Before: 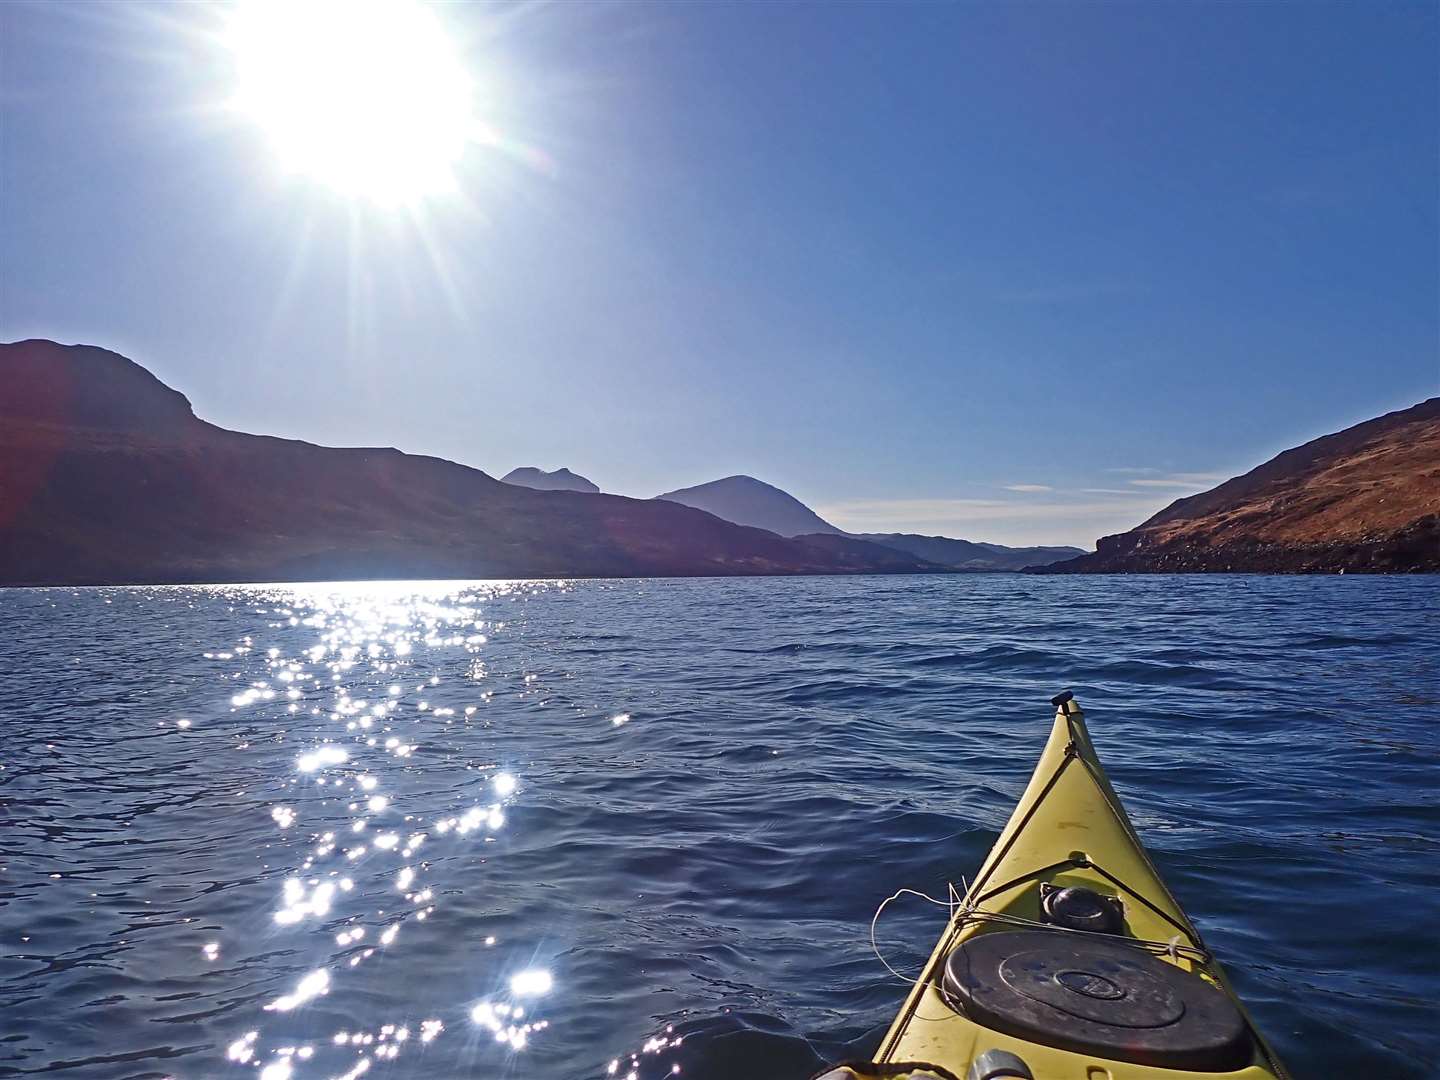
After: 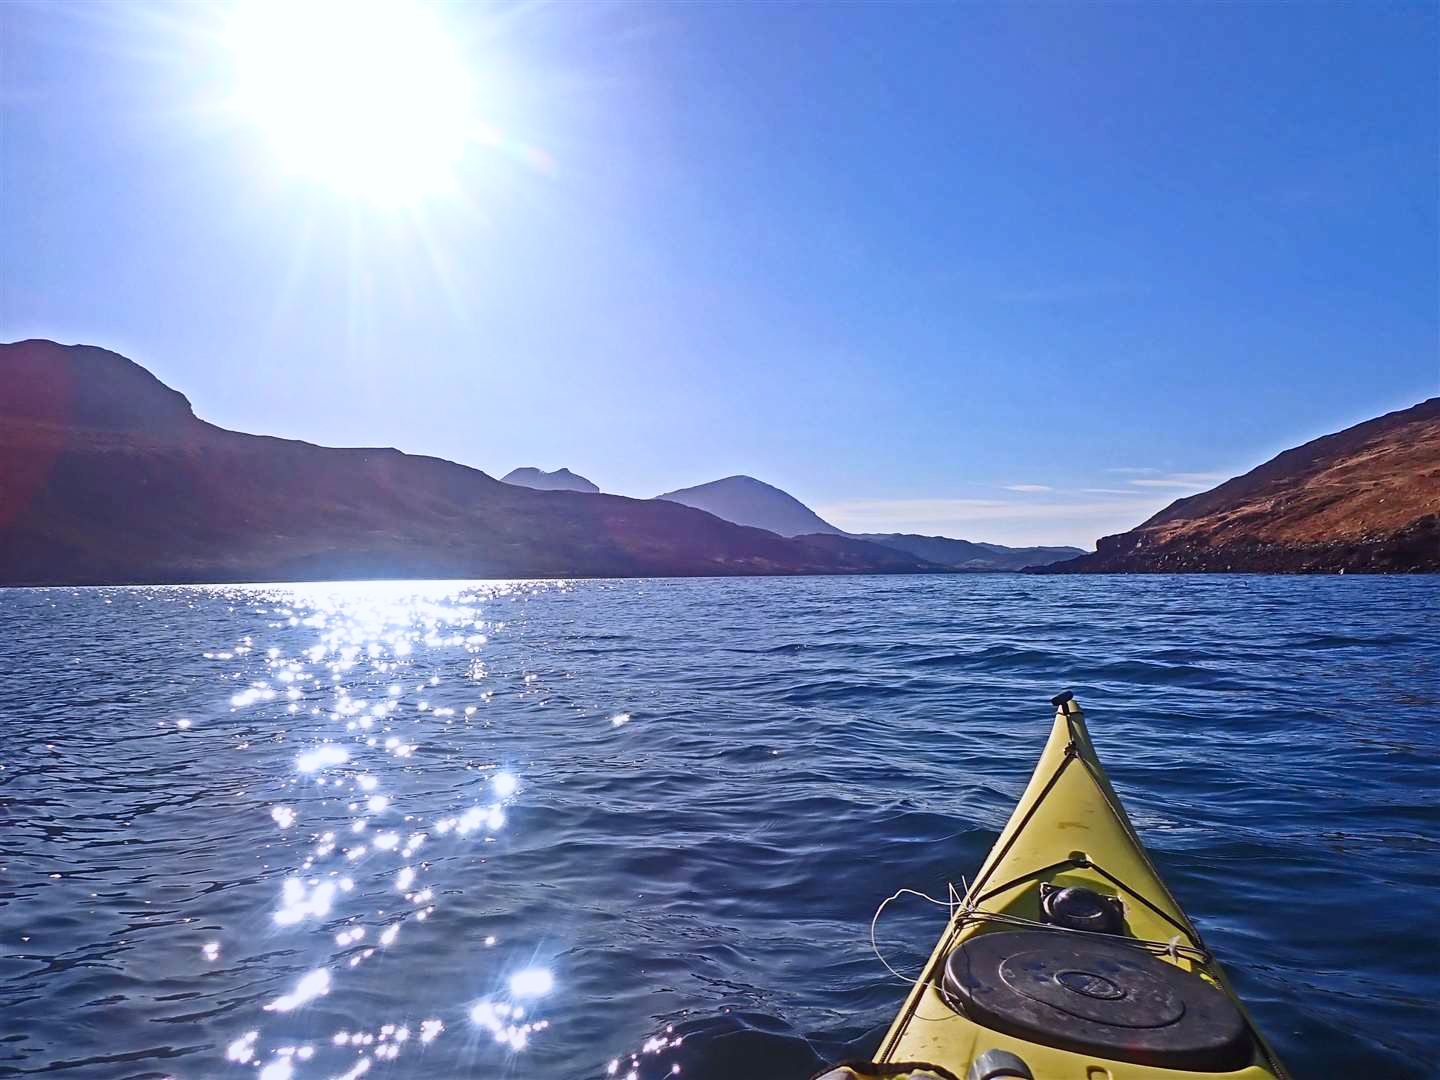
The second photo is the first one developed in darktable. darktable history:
white balance: red 0.984, blue 1.059
contrast brightness saturation: contrast 0.2, brightness 0.16, saturation 0.22
graduated density: rotation -180°, offset 24.95
